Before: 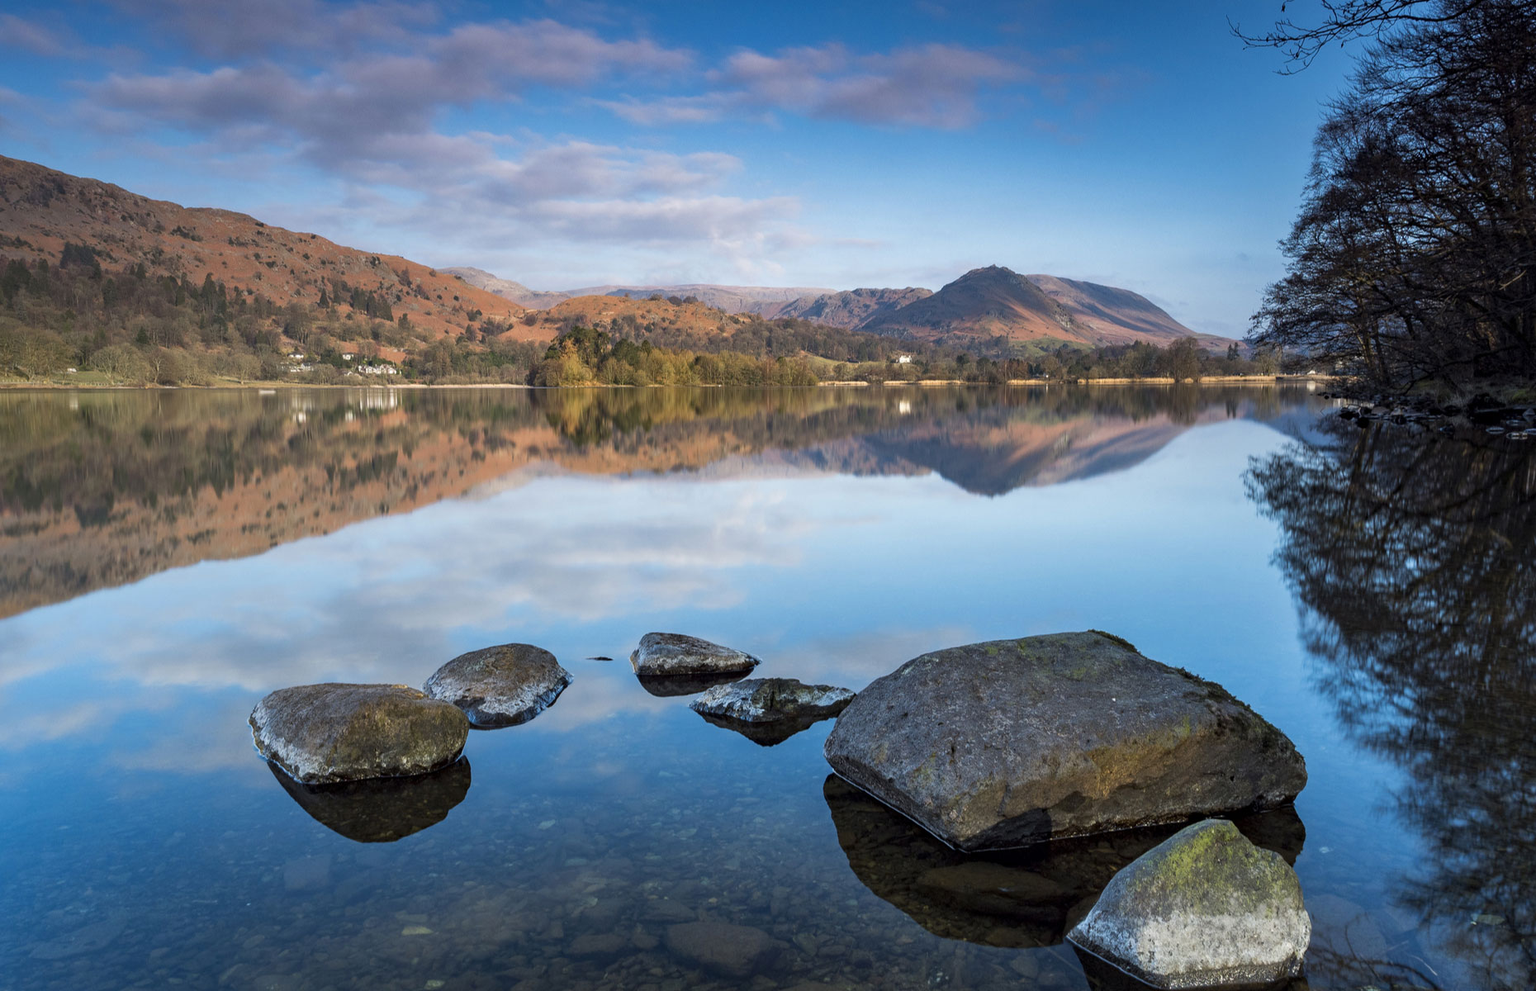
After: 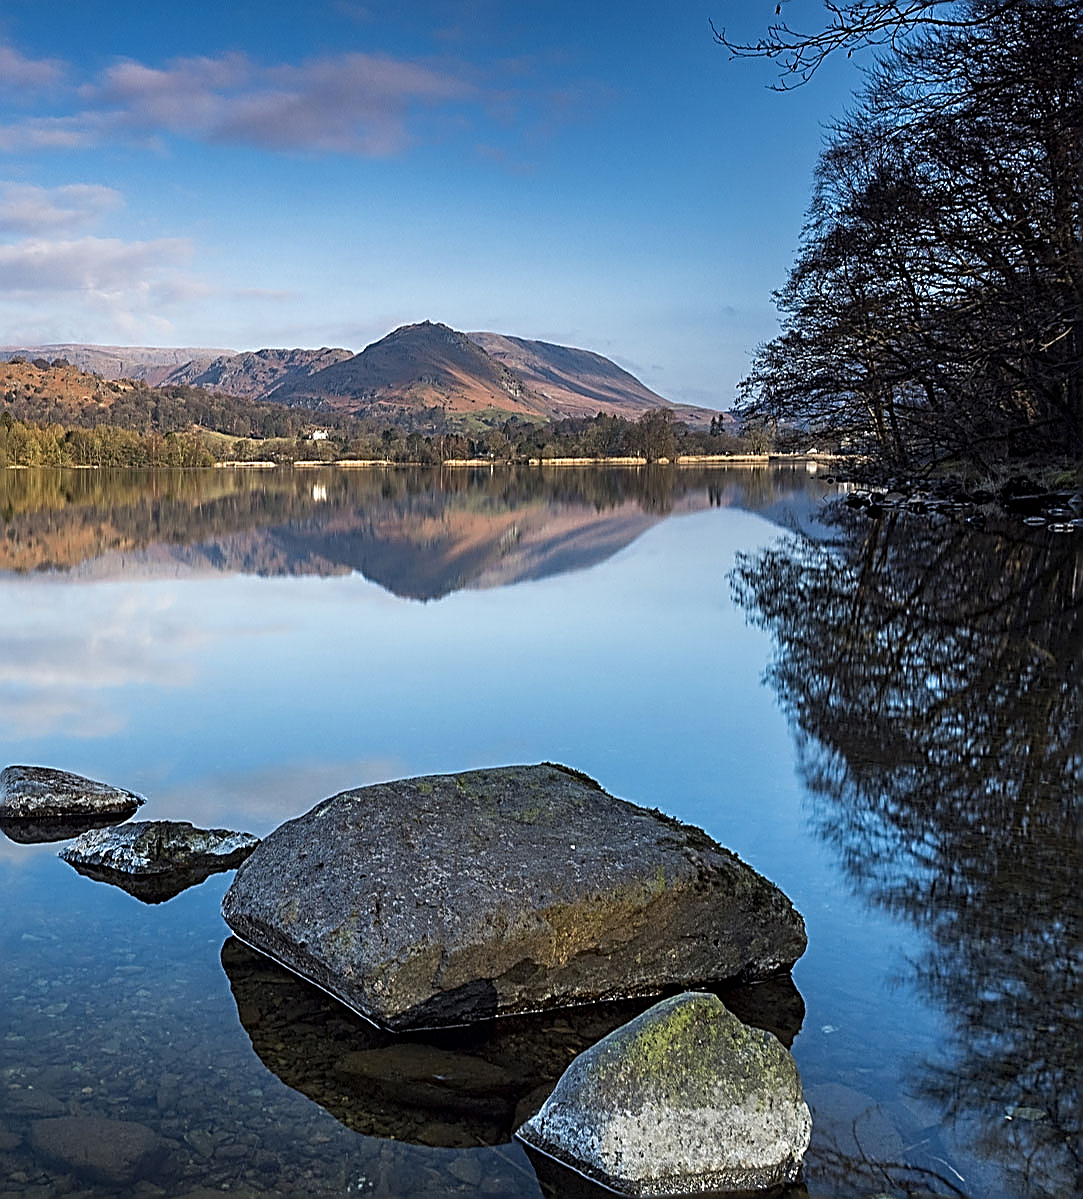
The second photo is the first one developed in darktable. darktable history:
sharpen: amount 1.993
crop: left 41.744%
